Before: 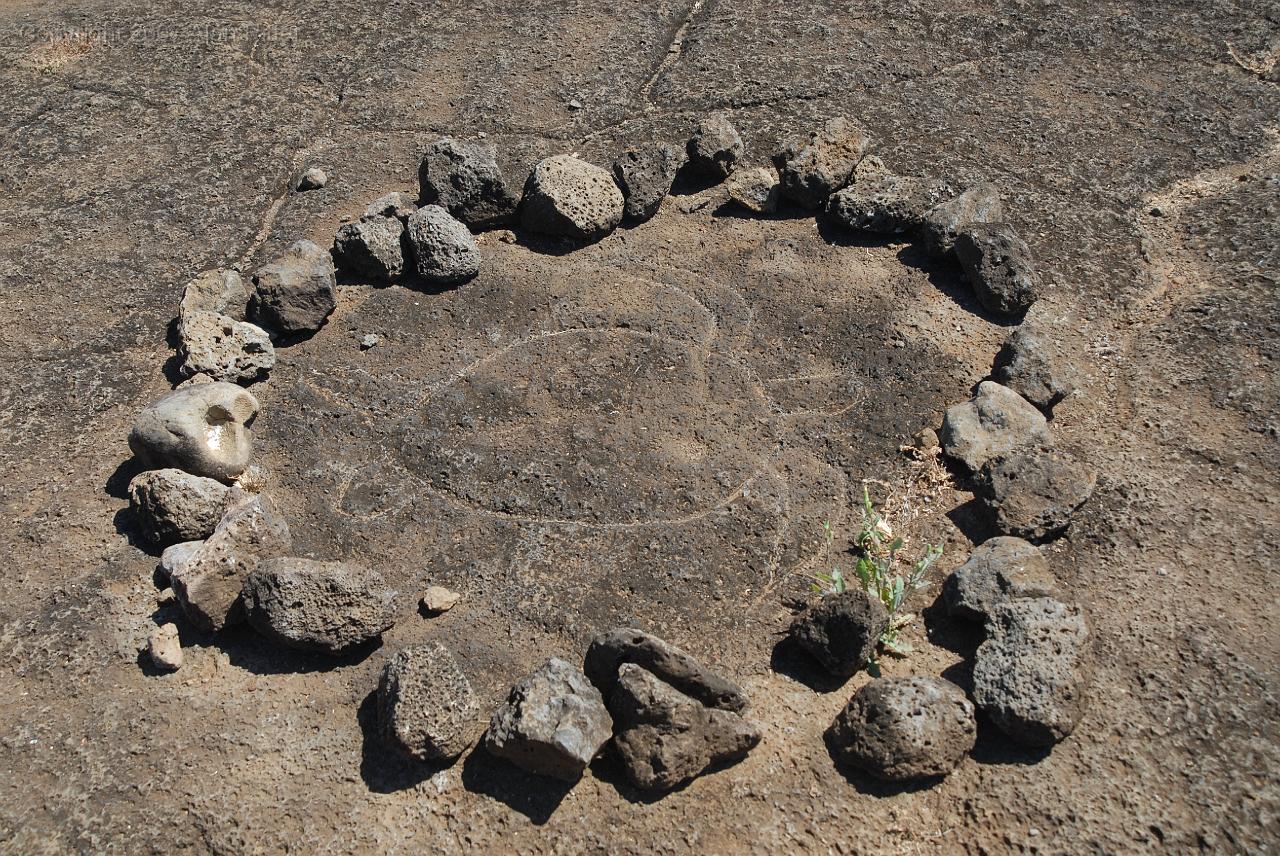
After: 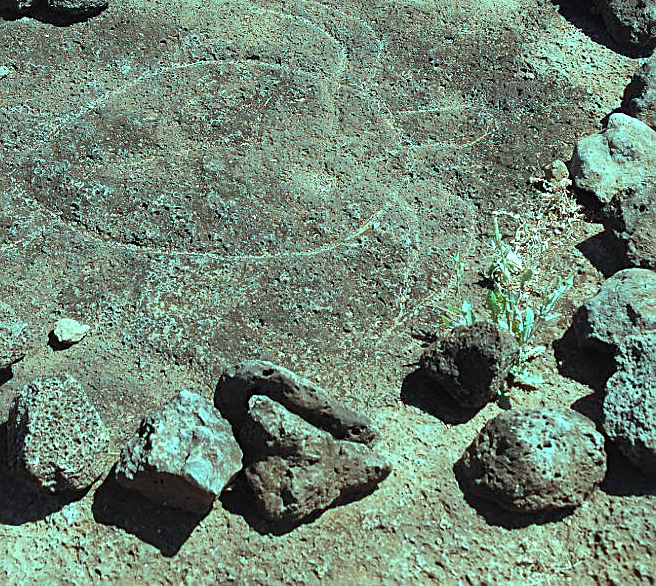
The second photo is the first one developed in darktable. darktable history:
crop and rotate: left 28.924%, top 31.474%, right 19.811%
sharpen: on, module defaults
color balance rgb: highlights gain › chroma 7.52%, highlights gain › hue 185.85°, linear chroma grading › global chroma -15.856%, perceptual saturation grading › global saturation 0.426%, perceptual brilliance grading › global brilliance 18.185%
